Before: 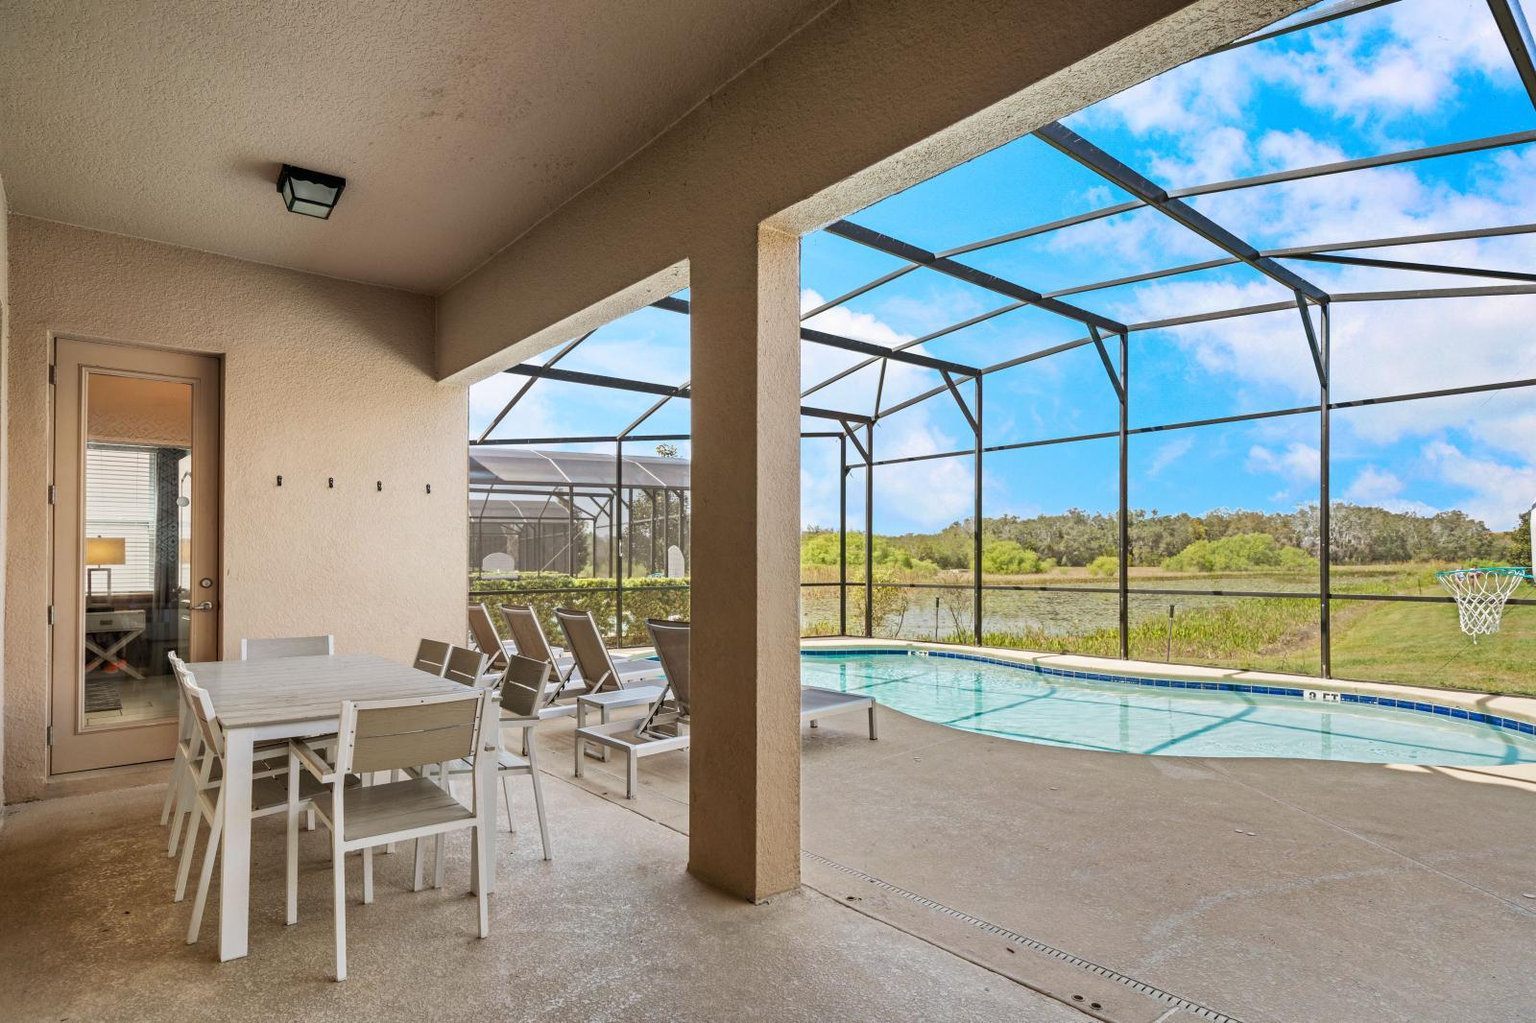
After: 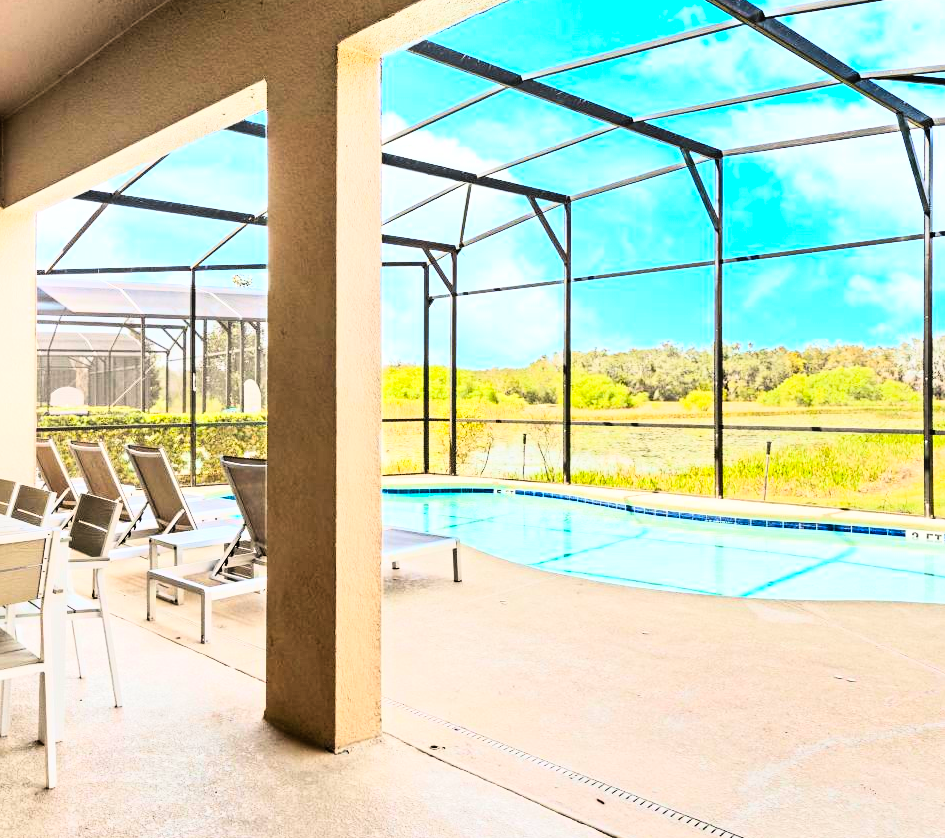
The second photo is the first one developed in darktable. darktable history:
exposure: exposure 0.178 EV, compensate exposure bias true, compensate highlight preservation false
color balance rgb: perceptual saturation grading › global saturation 20%, global vibrance 10%
rgb curve: curves: ch0 [(0, 0) (0.21, 0.15) (0.24, 0.21) (0.5, 0.75) (0.75, 0.96) (0.89, 0.99) (1, 1)]; ch1 [(0, 0.02) (0.21, 0.13) (0.25, 0.2) (0.5, 0.67) (0.75, 0.9) (0.89, 0.97) (1, 1)]; ch2 [(0, 0.02) (0.21, 0.13) (0.25, 0.2) (0.5, 0.67) (0.75, 0.9) (0.89, 0.97) (1, 1)], compensate middle gray true
crop and rotate: left 28.256%, top 17.734%, right 12.656%, bottom 3.573%
